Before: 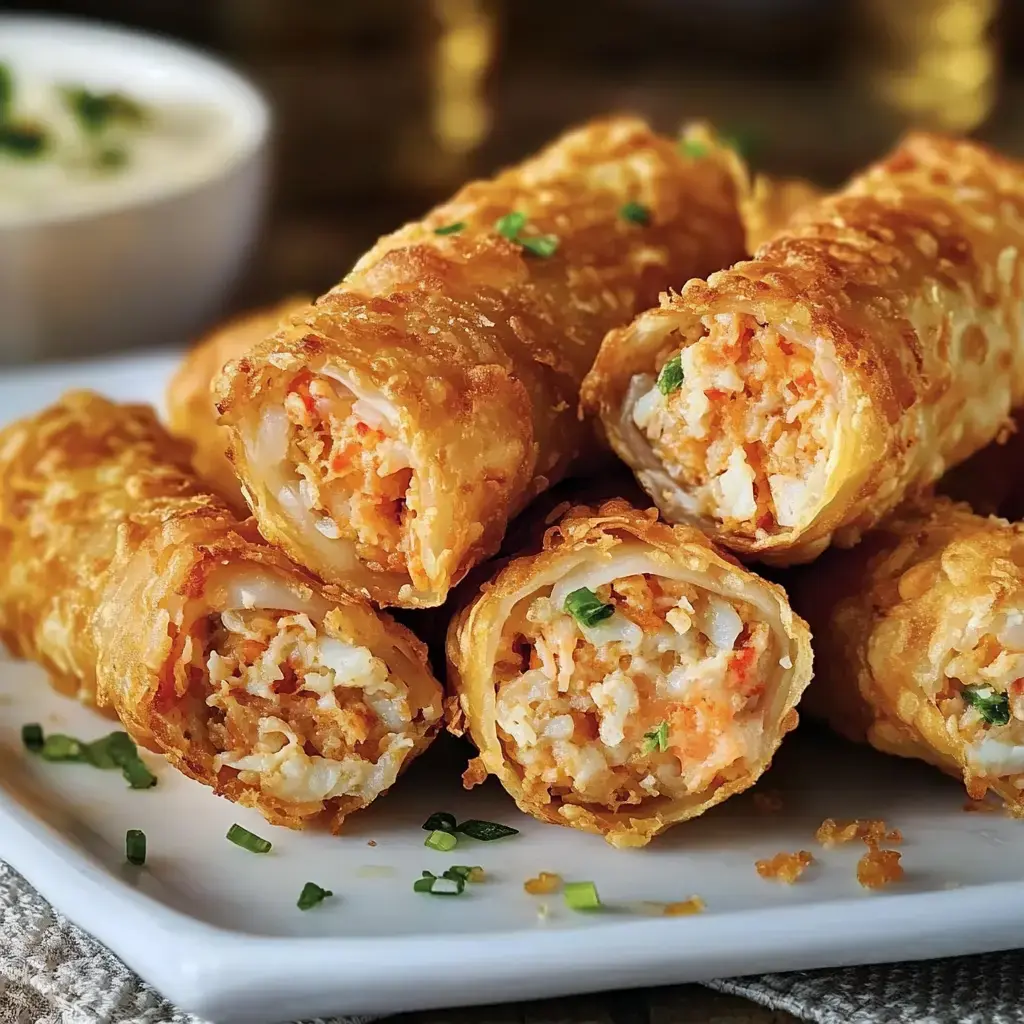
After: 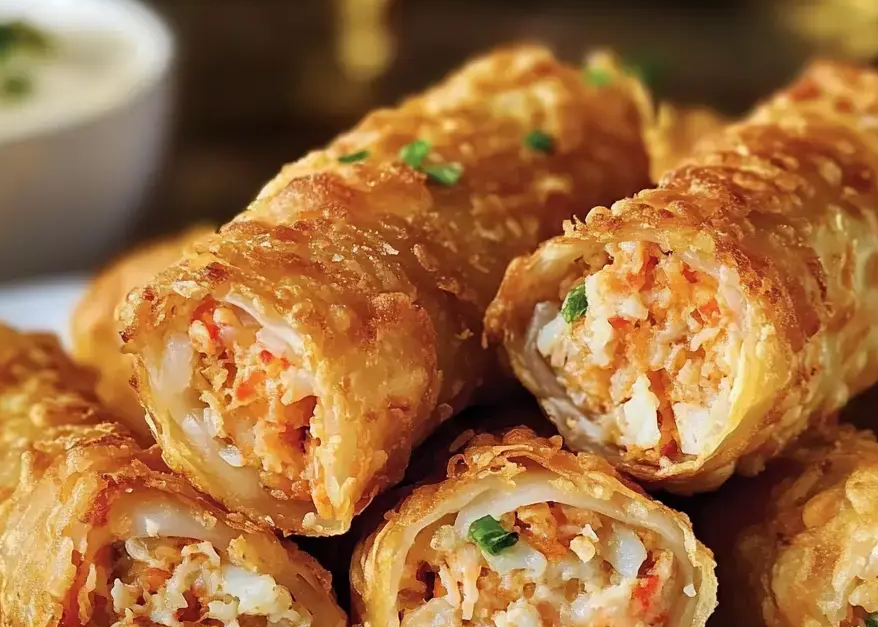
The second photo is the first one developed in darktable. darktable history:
crop and rotate: left 9.389%, top 7.108%, right 4.807%, bottom 31.639%
